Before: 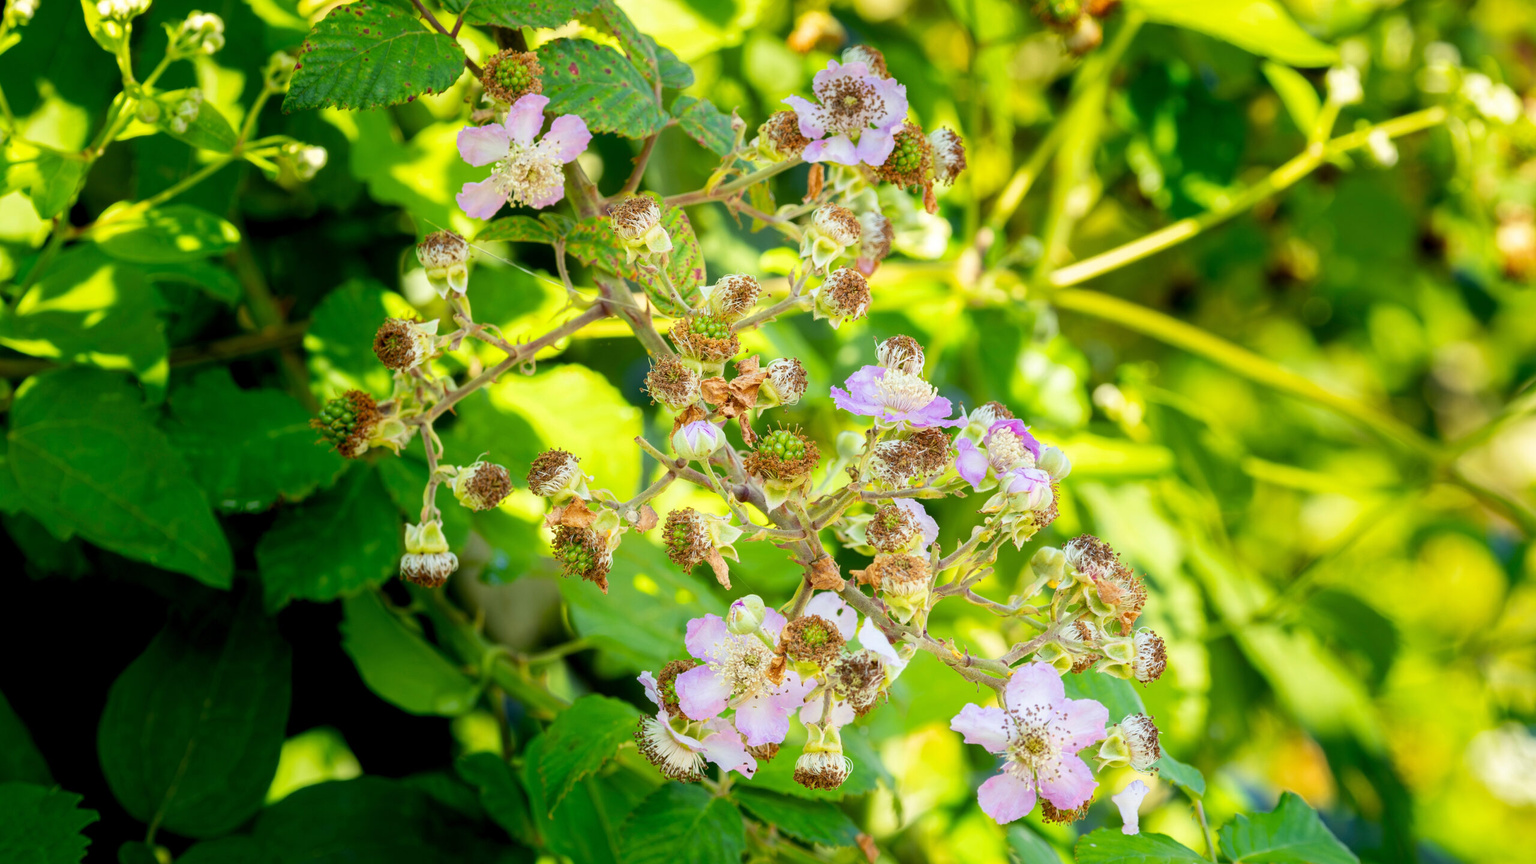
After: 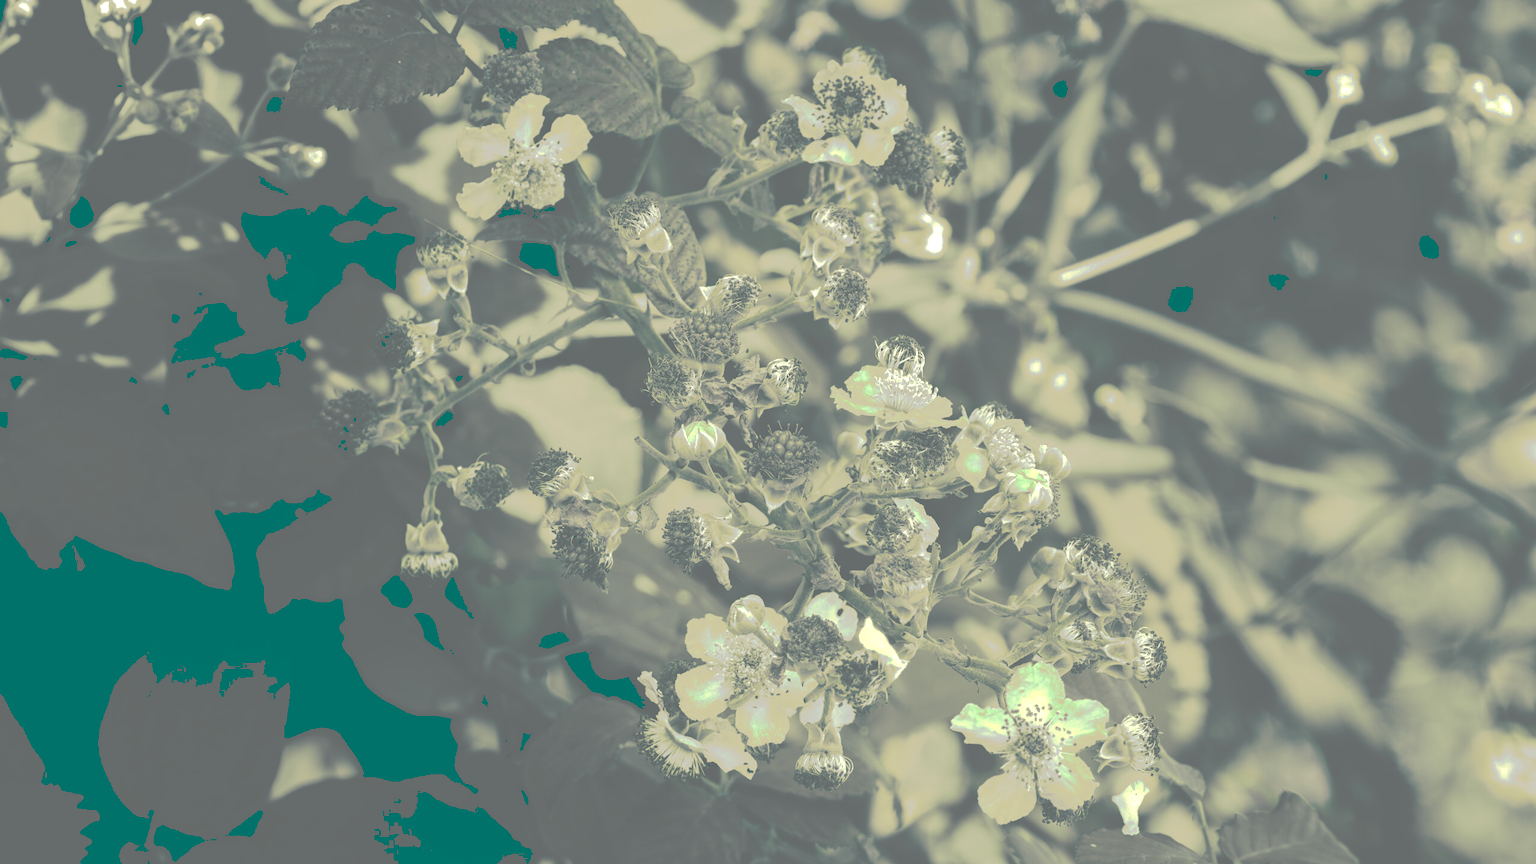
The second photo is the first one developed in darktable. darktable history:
tone curve: curves: ch0 [(0, 0) (0.003, 0.437) (0.011, 0.438) (0.025, 0.441) (0.044, 0.441) (0.069, 0.441) (0.1, 0.444) (0.136, 0.447) (0.177, 0.452) (0.224, 0.457) (0.277, 0.466) (0.335, 0.485) (0.399, 0.514) (0.468, 0.558) (0.543, 0.616) (0.623, 0.686) (0.709, 0.76) (0.801, 0.803) (0.898, 0.825) (1, 1)], preserve colors none
color look up table: target L [85.59, 79.89, 78.68, 79.89, 67.64, 56.92, 44.73, 38.43, 22.65, 29.07, 14.68, 203.92, 113.11, 79.89, 69.92, 57.3, 70.33, 58.18, 42.27, 50.8, 50.78, 24.79, 22.5, 10.28, 98.2, 91.43, 77.54, 91.39, 63.22, 82.93, 62.48, 59.03, 34.54, 38.05, 51.66, 31.27, 19.02, 19.02, 29.11, 2.261, 98.2, 81.16, 91.43, 77.54, 68.58, 69.9, 81.53, 46.14, 31.13], target a [-8.074, -7.868, -5.854, -7.868, -3.928, -3.718, -4.857, -5.551, -25.87, -13.26, -39.95, 0, 0.001, -7.868, -3.47, -3.841, -3.191, -3.124, -5.743, -2.925, -3.084, -21.17, -26.85, -31.44, -19.62, -18.63, -4.517, -18.8, -3.06, -5.994, -2.829, -2.849, -8.137, -5.238, -2.83, -8.702, -28.29, -28.29, -12.75, -4.705, -19.62, -7.944, -18.63, -4.517, -2.794, -3.594, -5.469, -4.768, -9.65], target b [32.8, 25.07, 23.09, 25.07, 12.7, 7.319, 3.997, 1.906, -3.946, 0.703, -5.36, -0.003, -0.008, 25.07, 13.81, 7.806, 14.41, 7.474, 3.273, 4.562, 5.536, -3.33, -4.189, -6.143, 52.46, 42.06, 21.8, 42.57, 10.73, 28.98, 9.802, 8.084, 1.66, 1.43, 5.838, -0.792, -4.167, -4.167, -2.017, -12.95, 52.46, 26.61, 42.06, 21.8, 13.52, 14.34, 27.23, 4.301, -1.031], num patches 49
